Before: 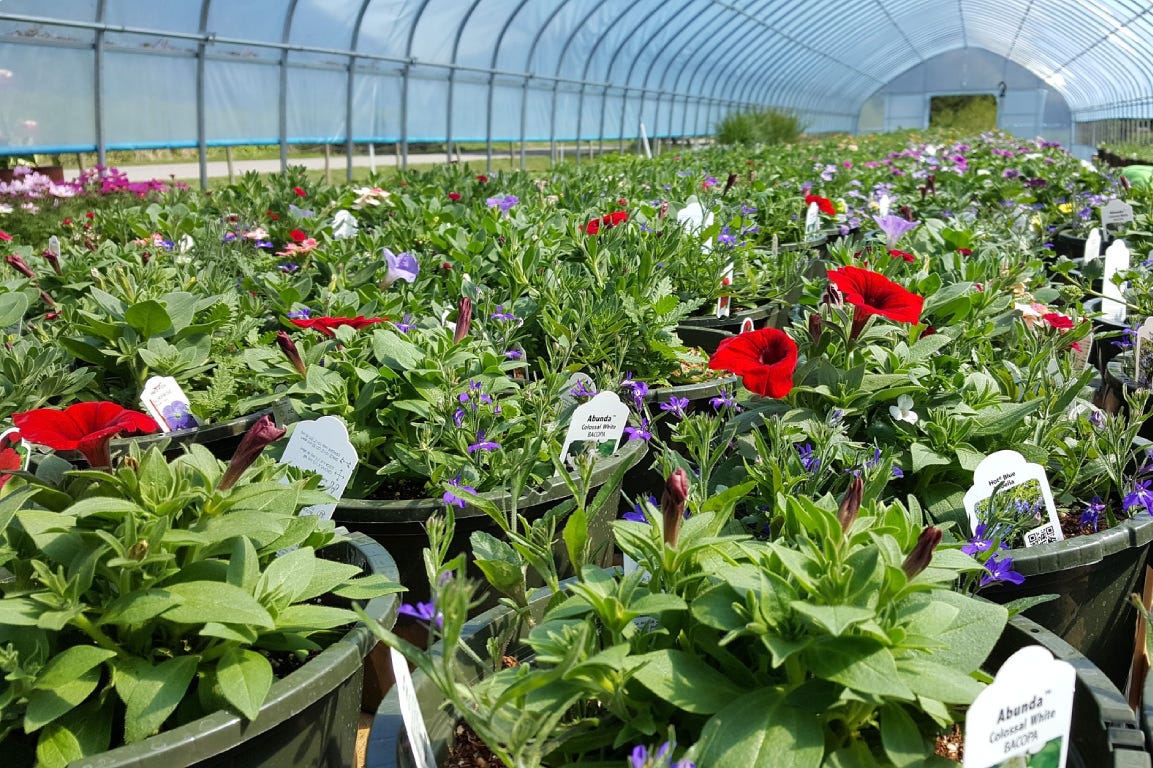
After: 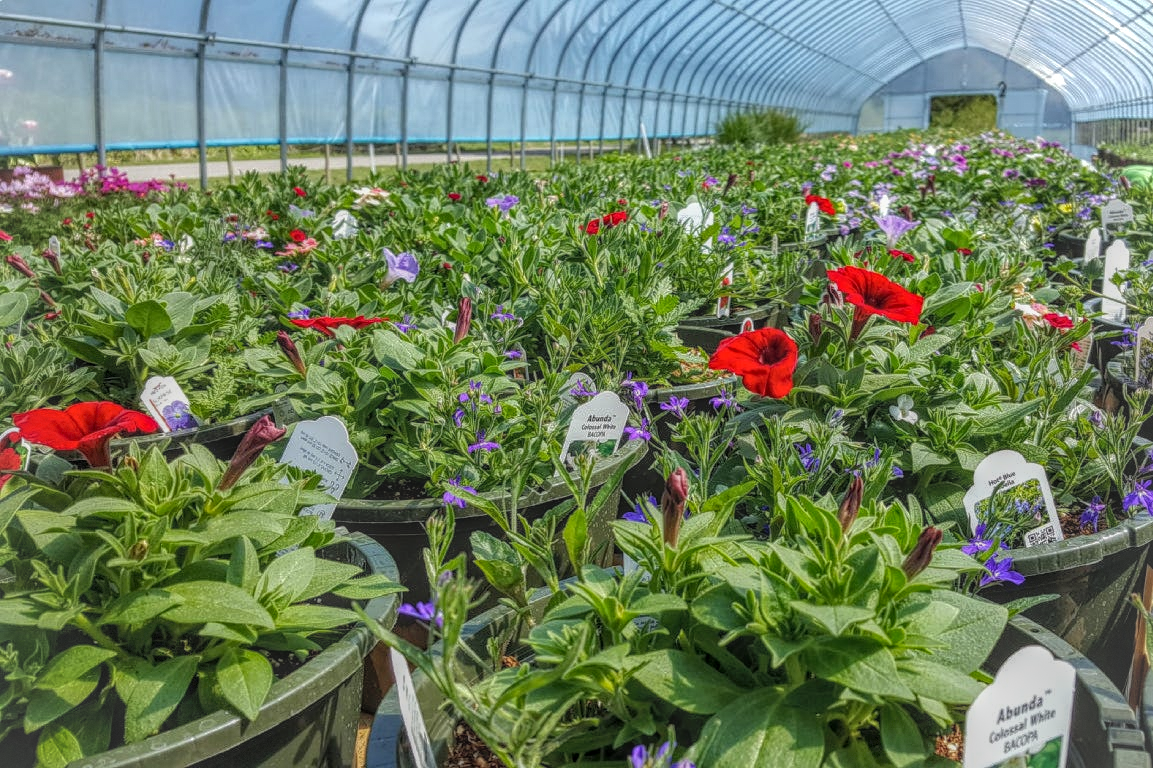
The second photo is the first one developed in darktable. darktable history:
local contrast: highlights 20%, shadows 28%, detail 199%, midtone range 0.2
vignetting: brightness 0.033, saturation -0.003, dithering 8-bit output, unbound false
tone equalizer: on, module defaults
